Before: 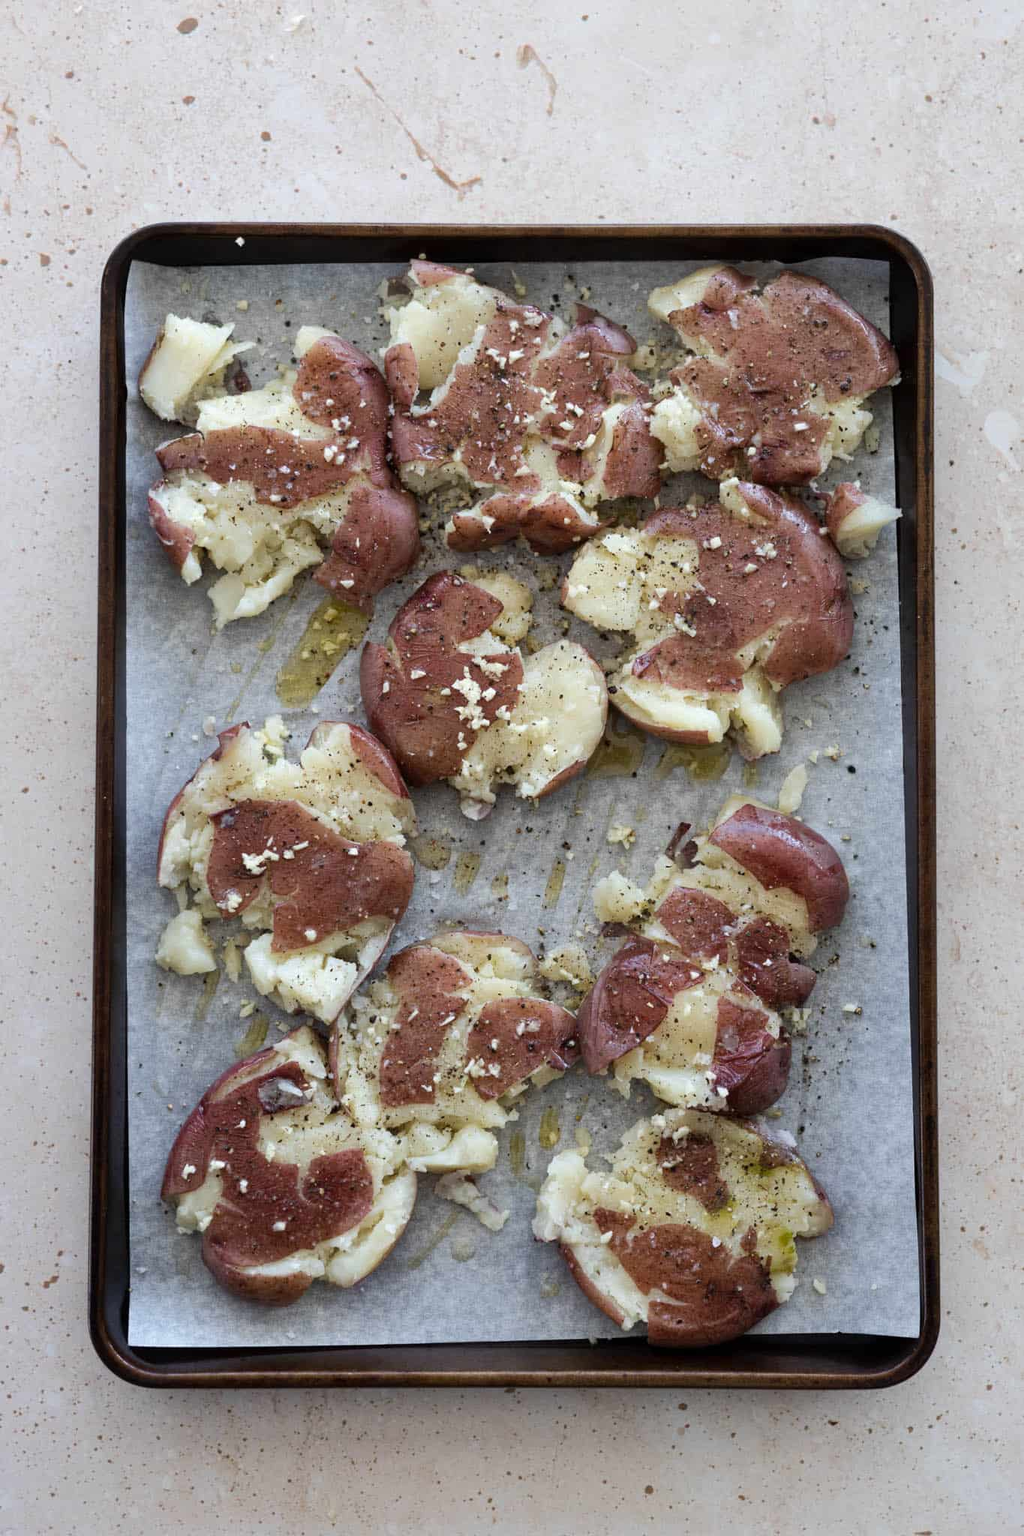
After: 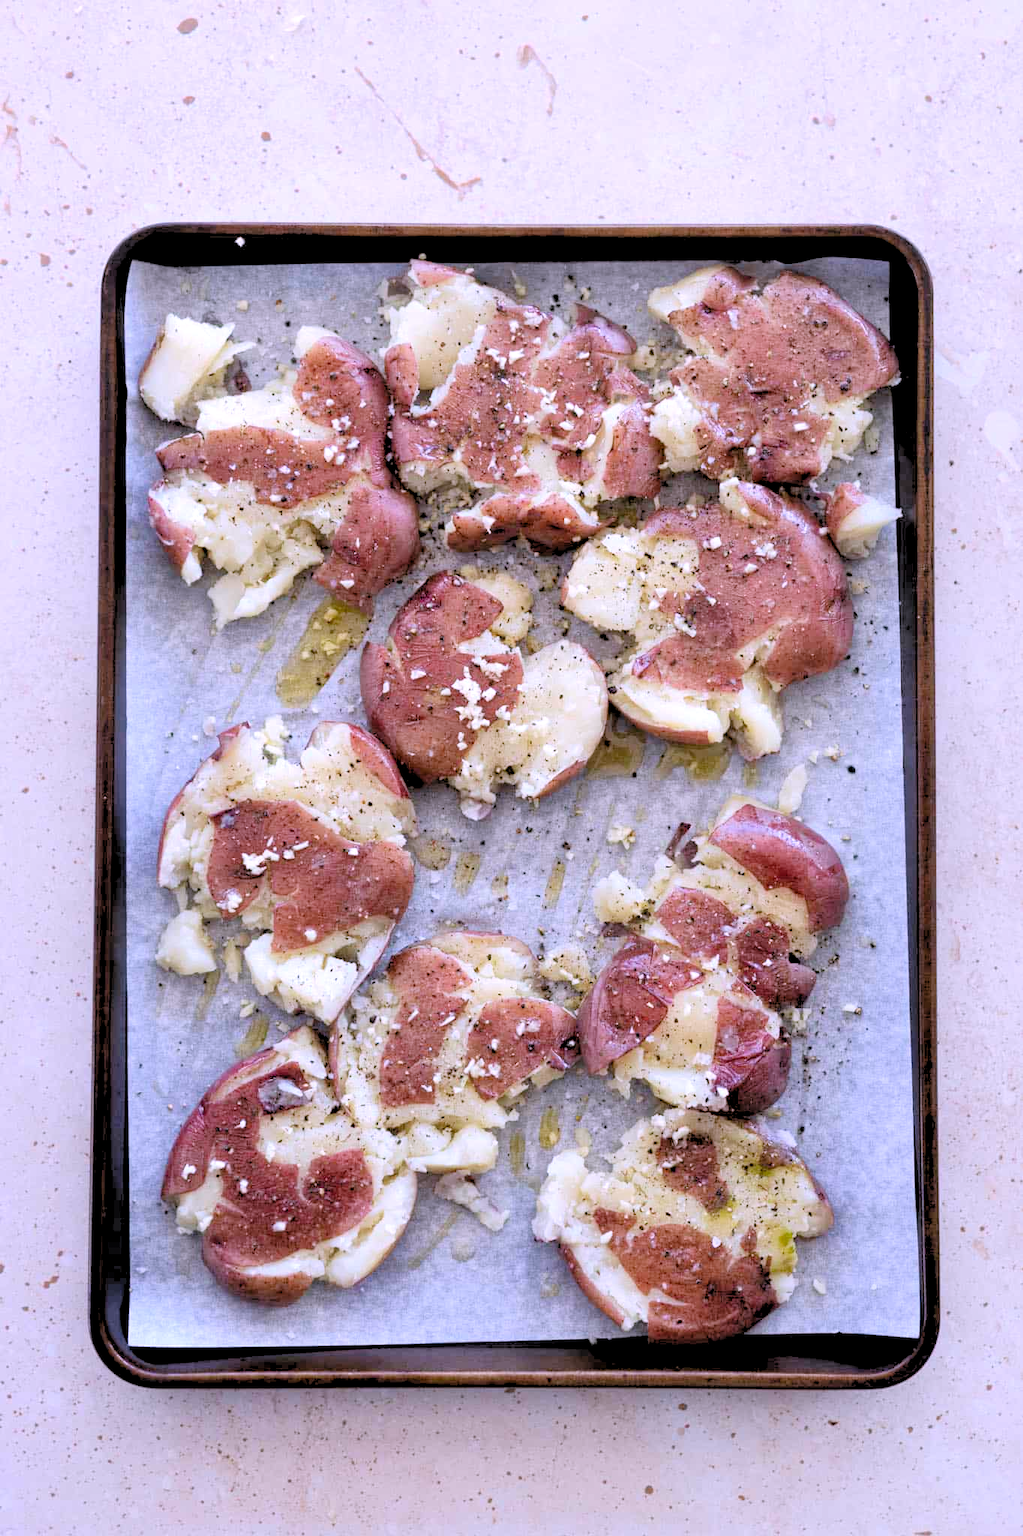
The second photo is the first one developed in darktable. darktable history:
white balance: red 1.042, blue 1.17
local contrast: mode bilateral grid, contrast 20, coarseness 50, detail 120%, midtone range 0.2
levels: levels [0.093, 0.434, 0.988]
